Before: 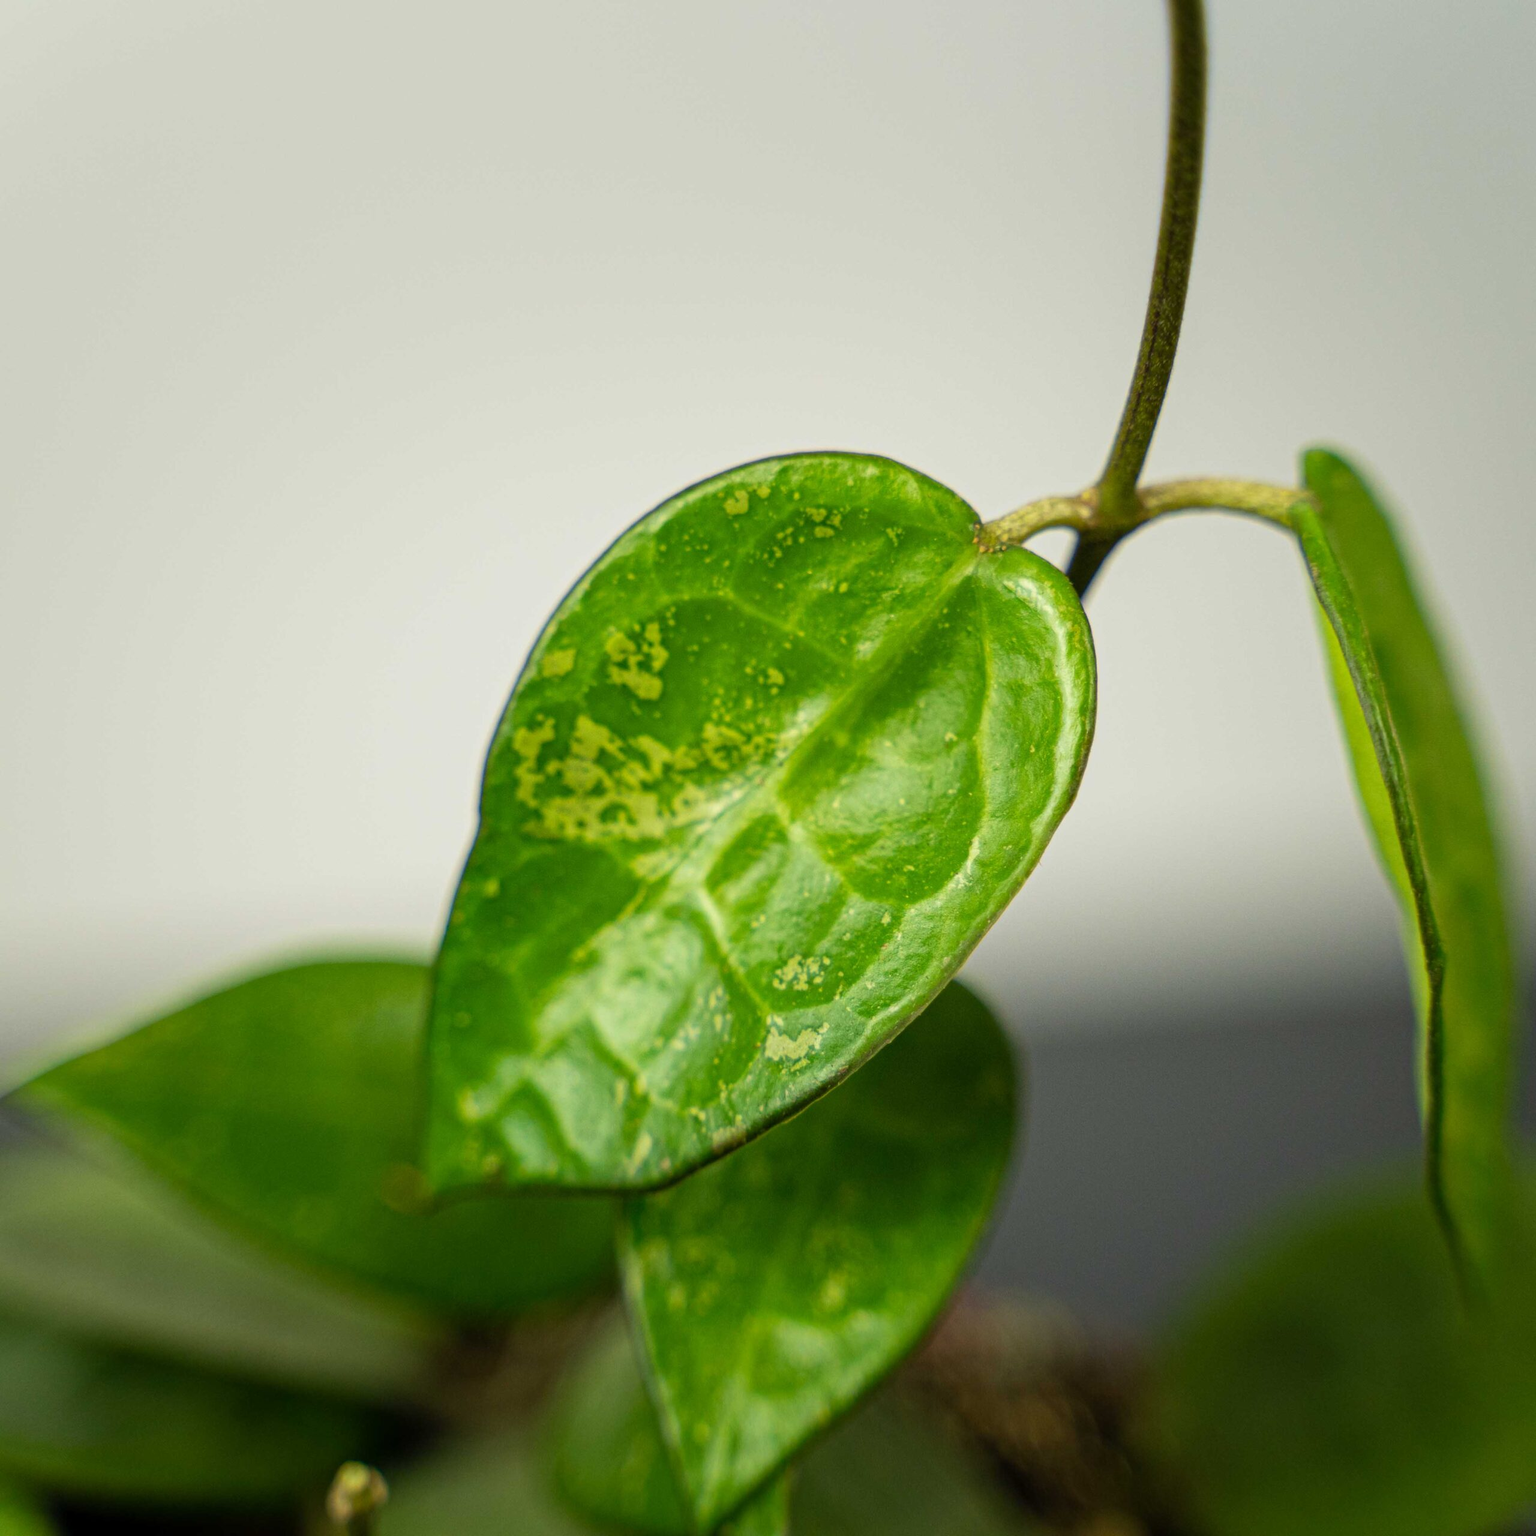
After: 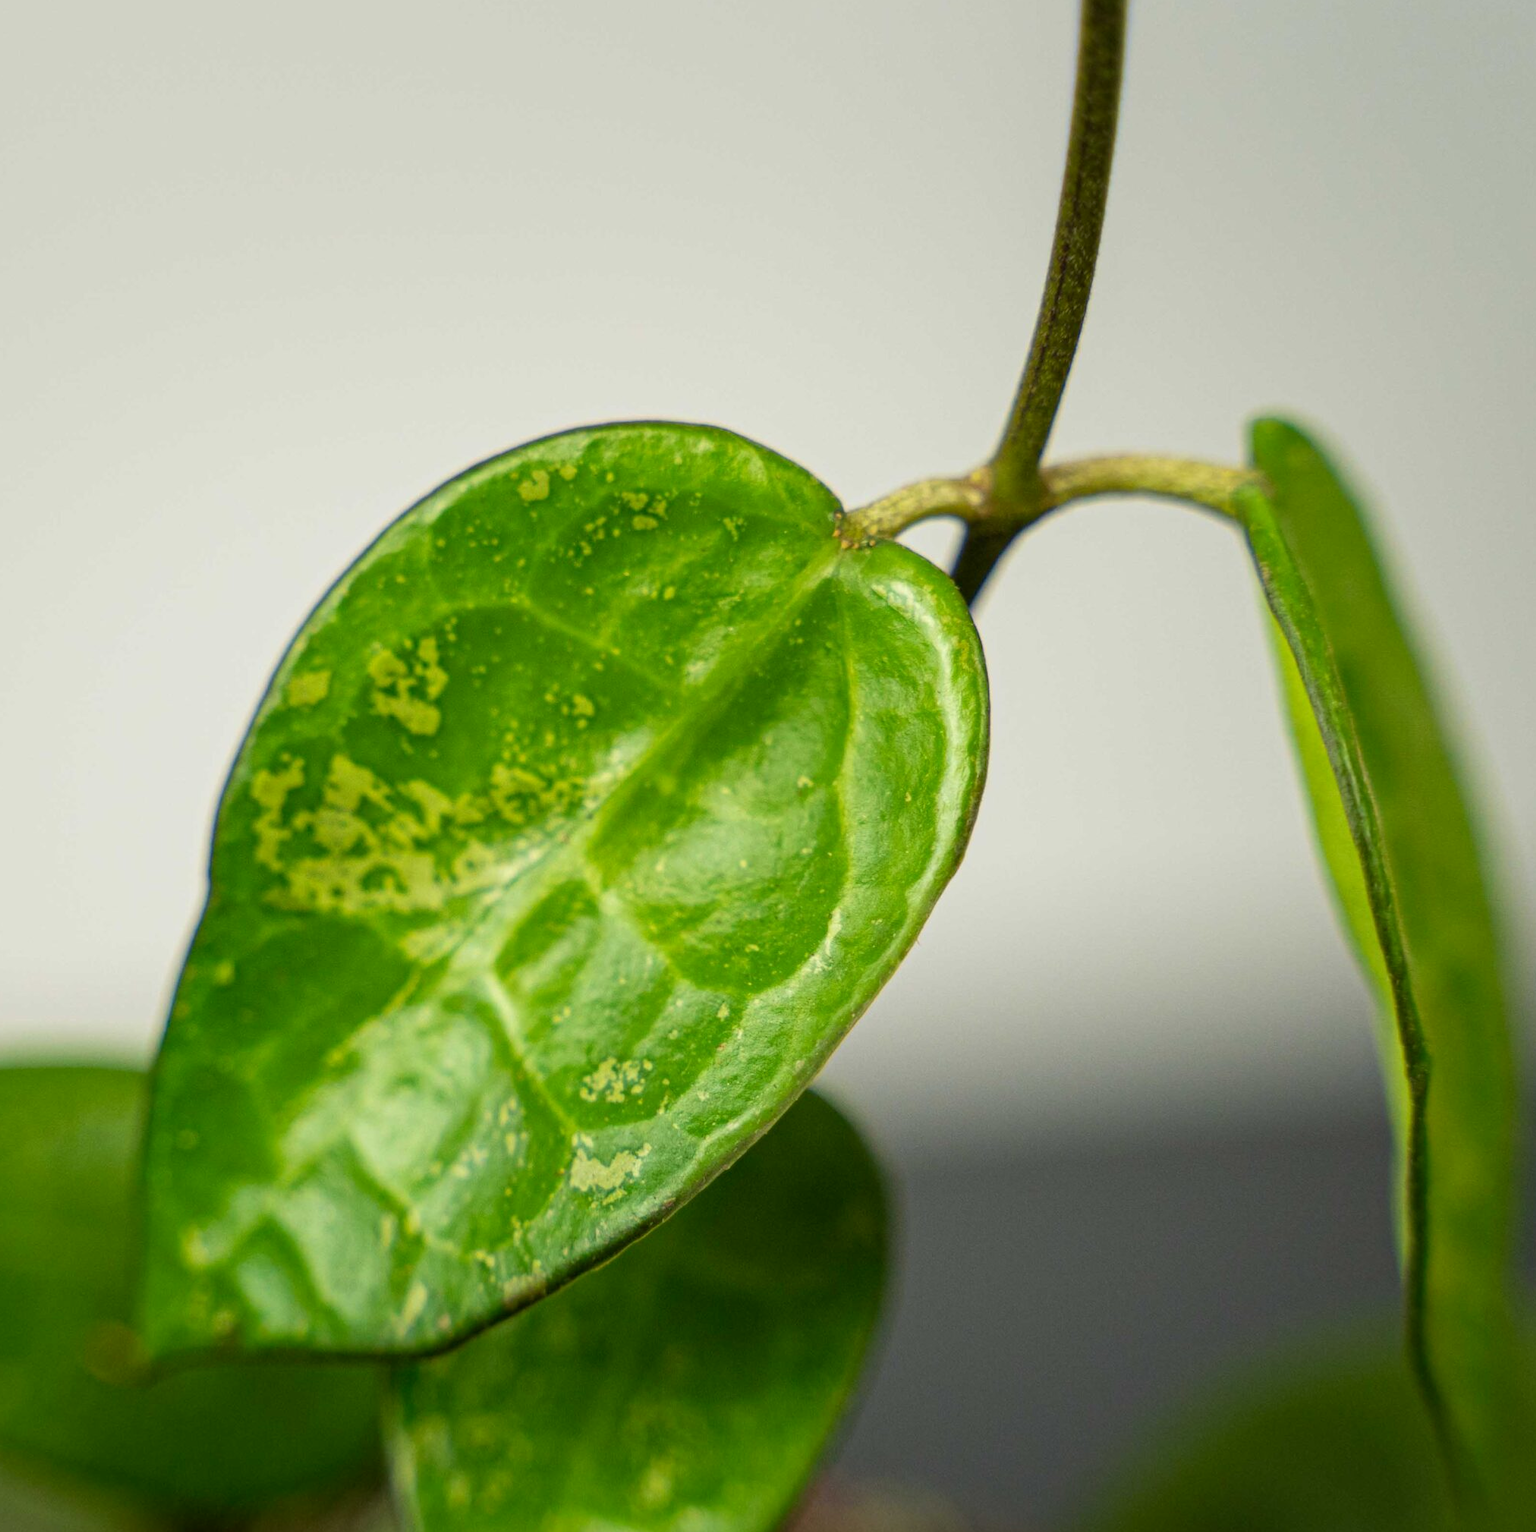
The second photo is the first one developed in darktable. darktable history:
exposure: black level correction 0.001, compensate exposure bias true, compensate highlight preservation false
crop and rotate: left 20.496%, top 7.75%, right 0.41%, bottom 13.318%
